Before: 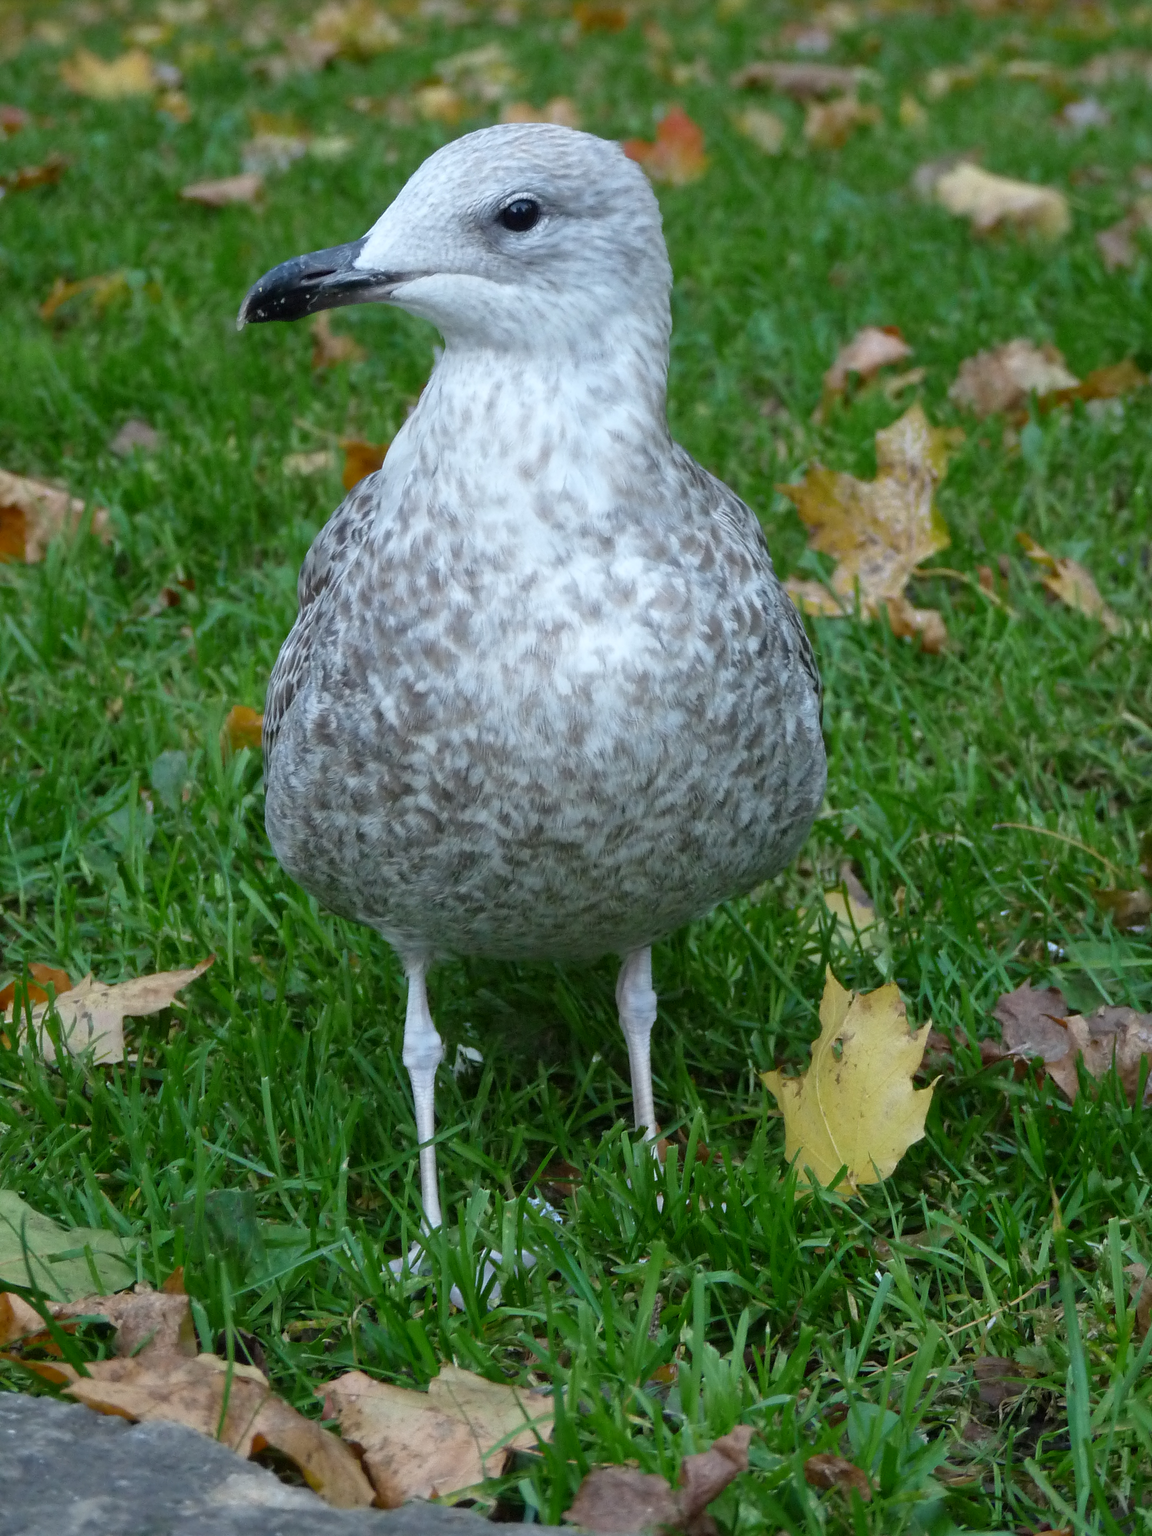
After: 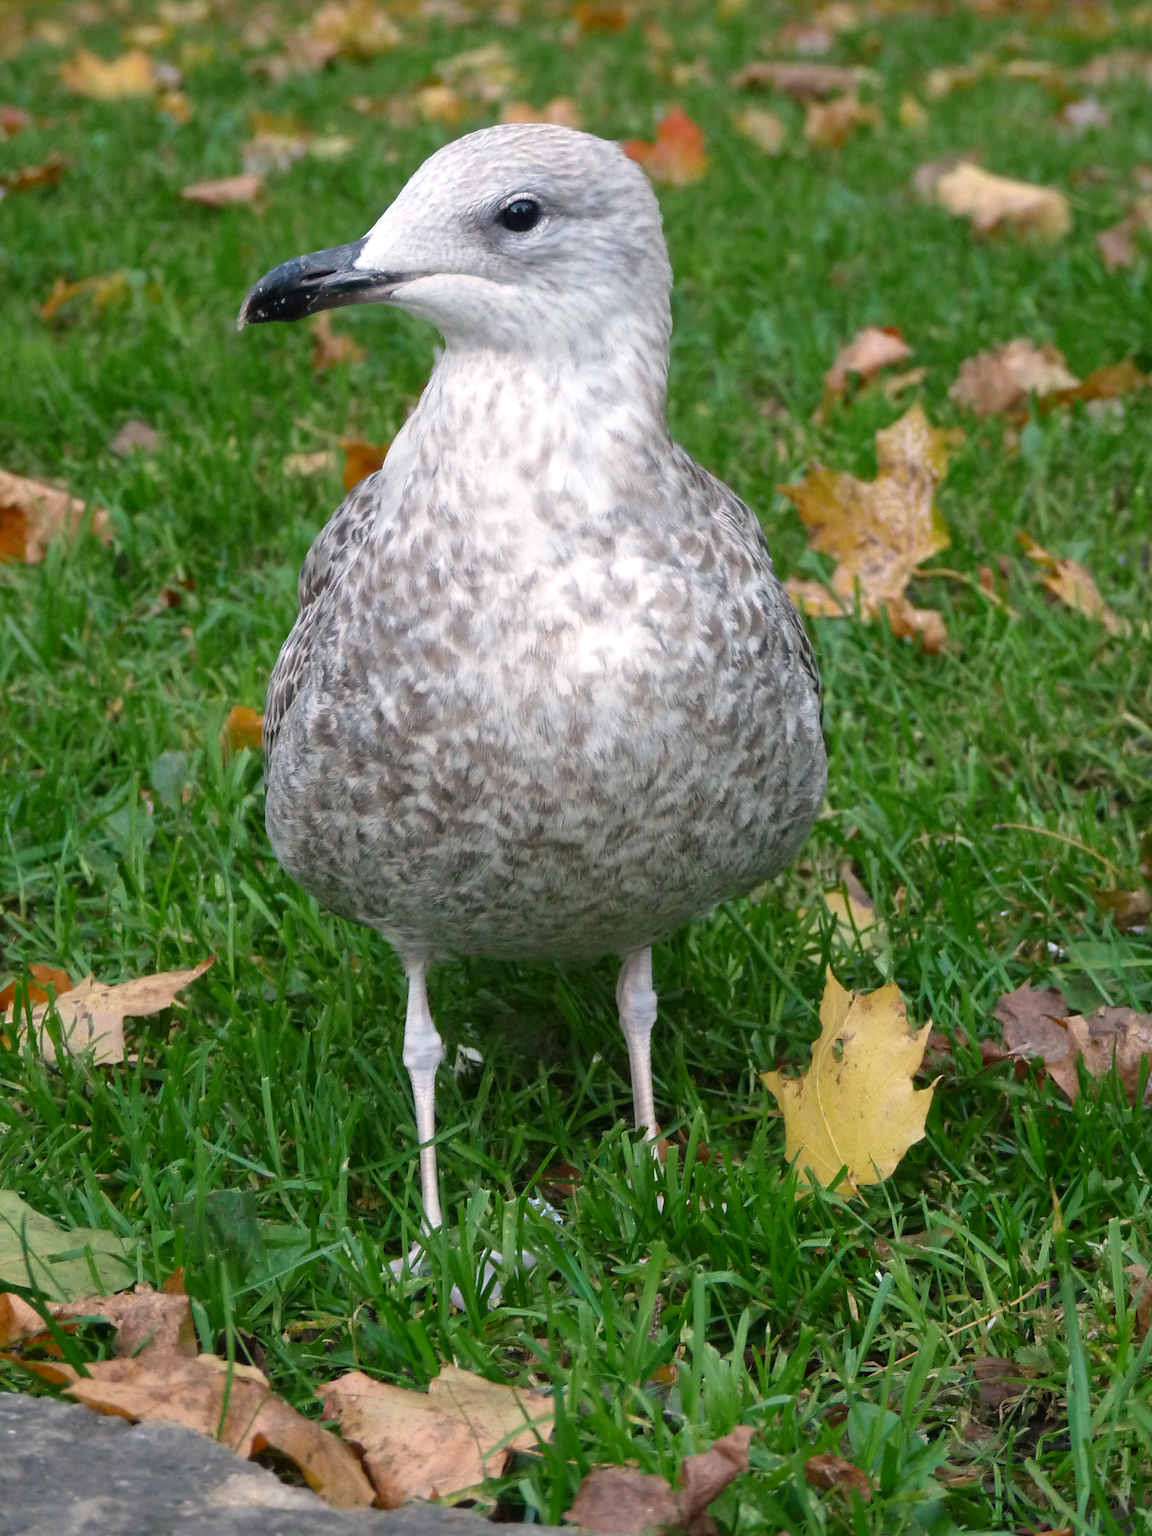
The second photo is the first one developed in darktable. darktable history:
exposure: exposure 0.197 EV, compensate highlight preservation false
white balance: red 1.127, blue 0.943
